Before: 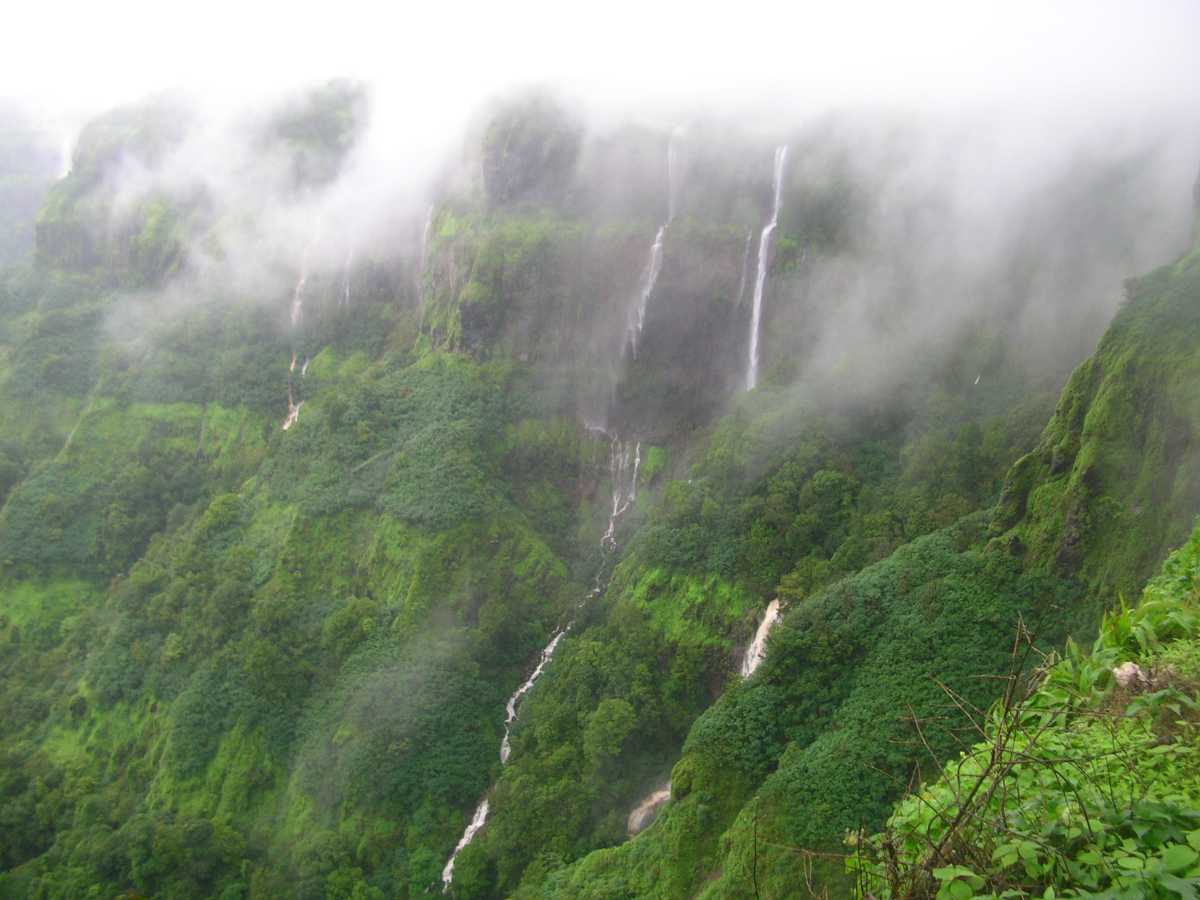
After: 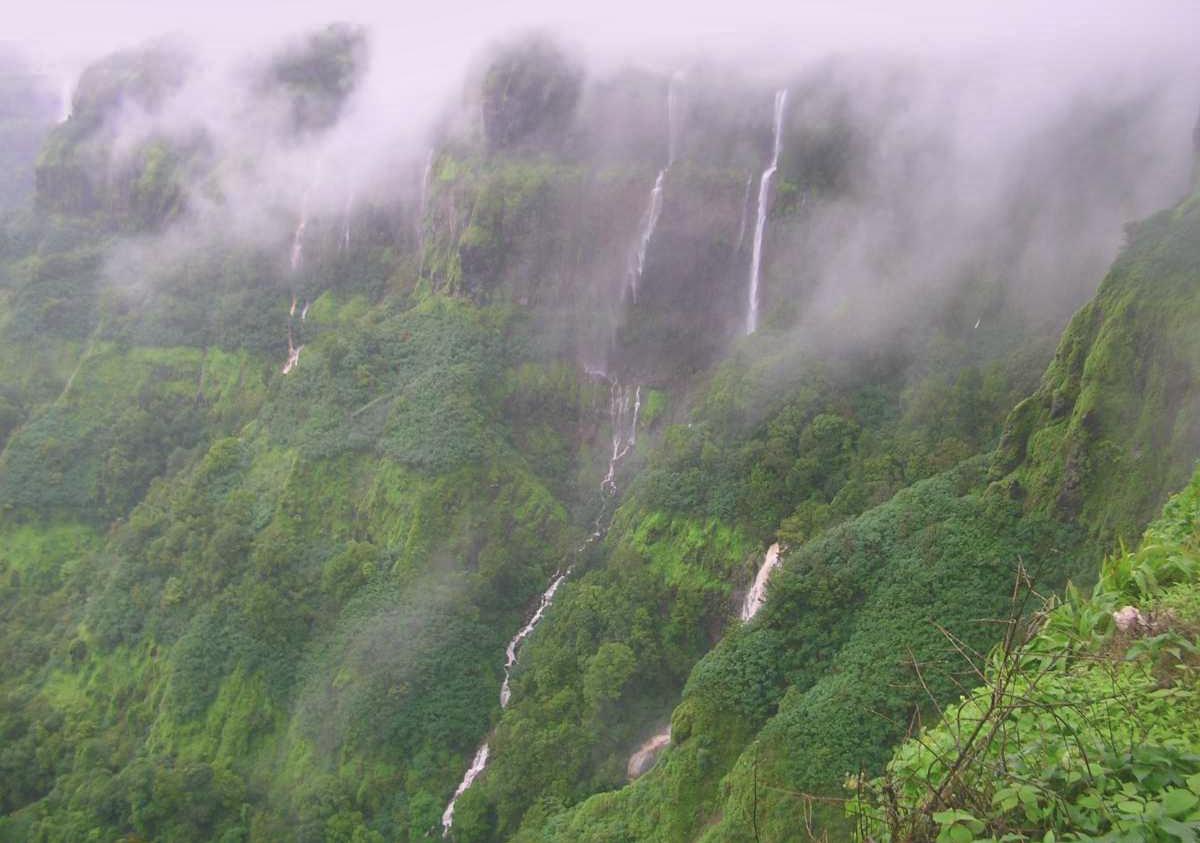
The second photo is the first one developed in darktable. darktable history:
crop and rotate: top 6.25%
white balance: red 1.05, blue 1.072
color balance rgb: global vibrance 1%, saturation formula JzAzBz (2021)
sharpen: amount 0.2
shadows and highlights: soften with gaussian
exposure: compensate highlight preservation false
contrast brightness saturation: contrast -0.15, brightness 0.05, saturation -0.12
